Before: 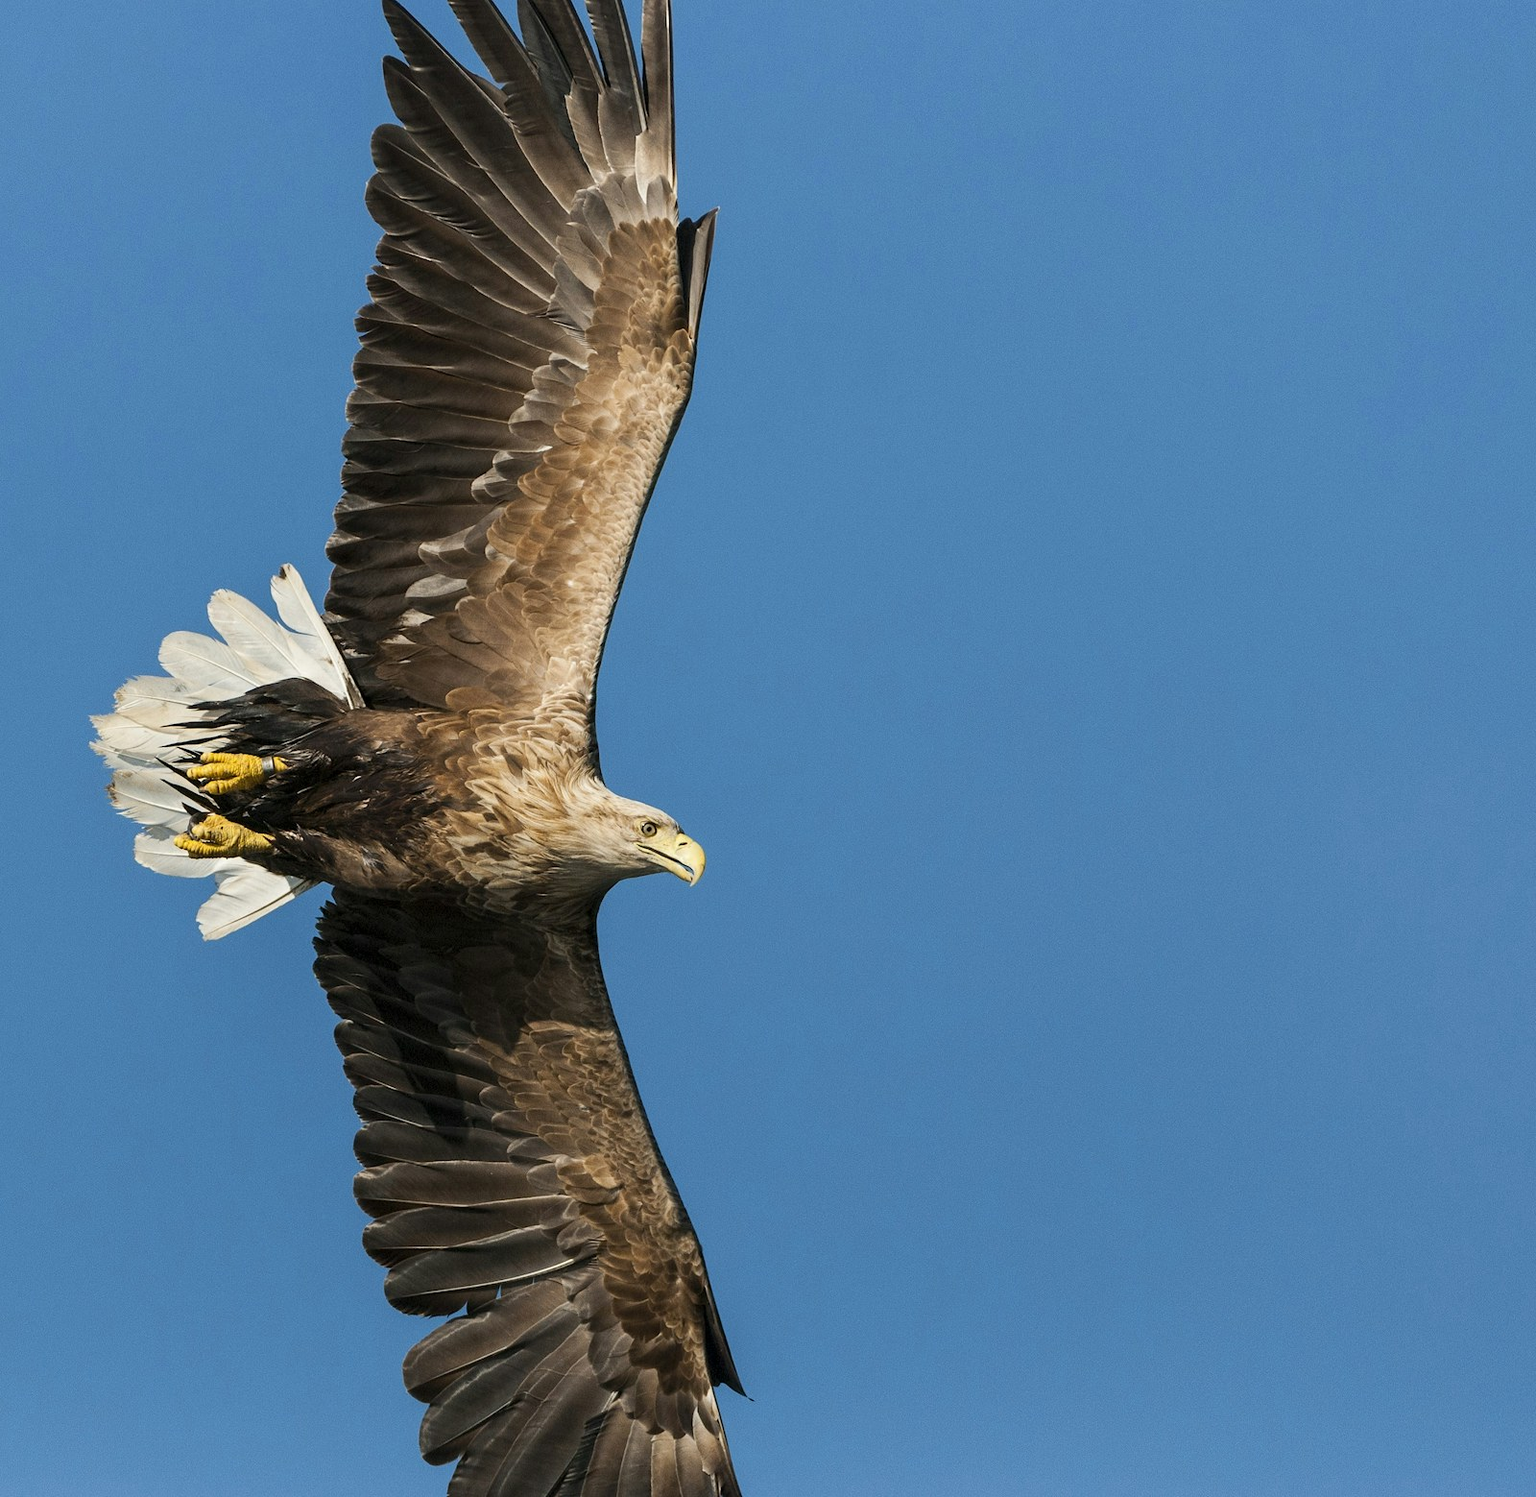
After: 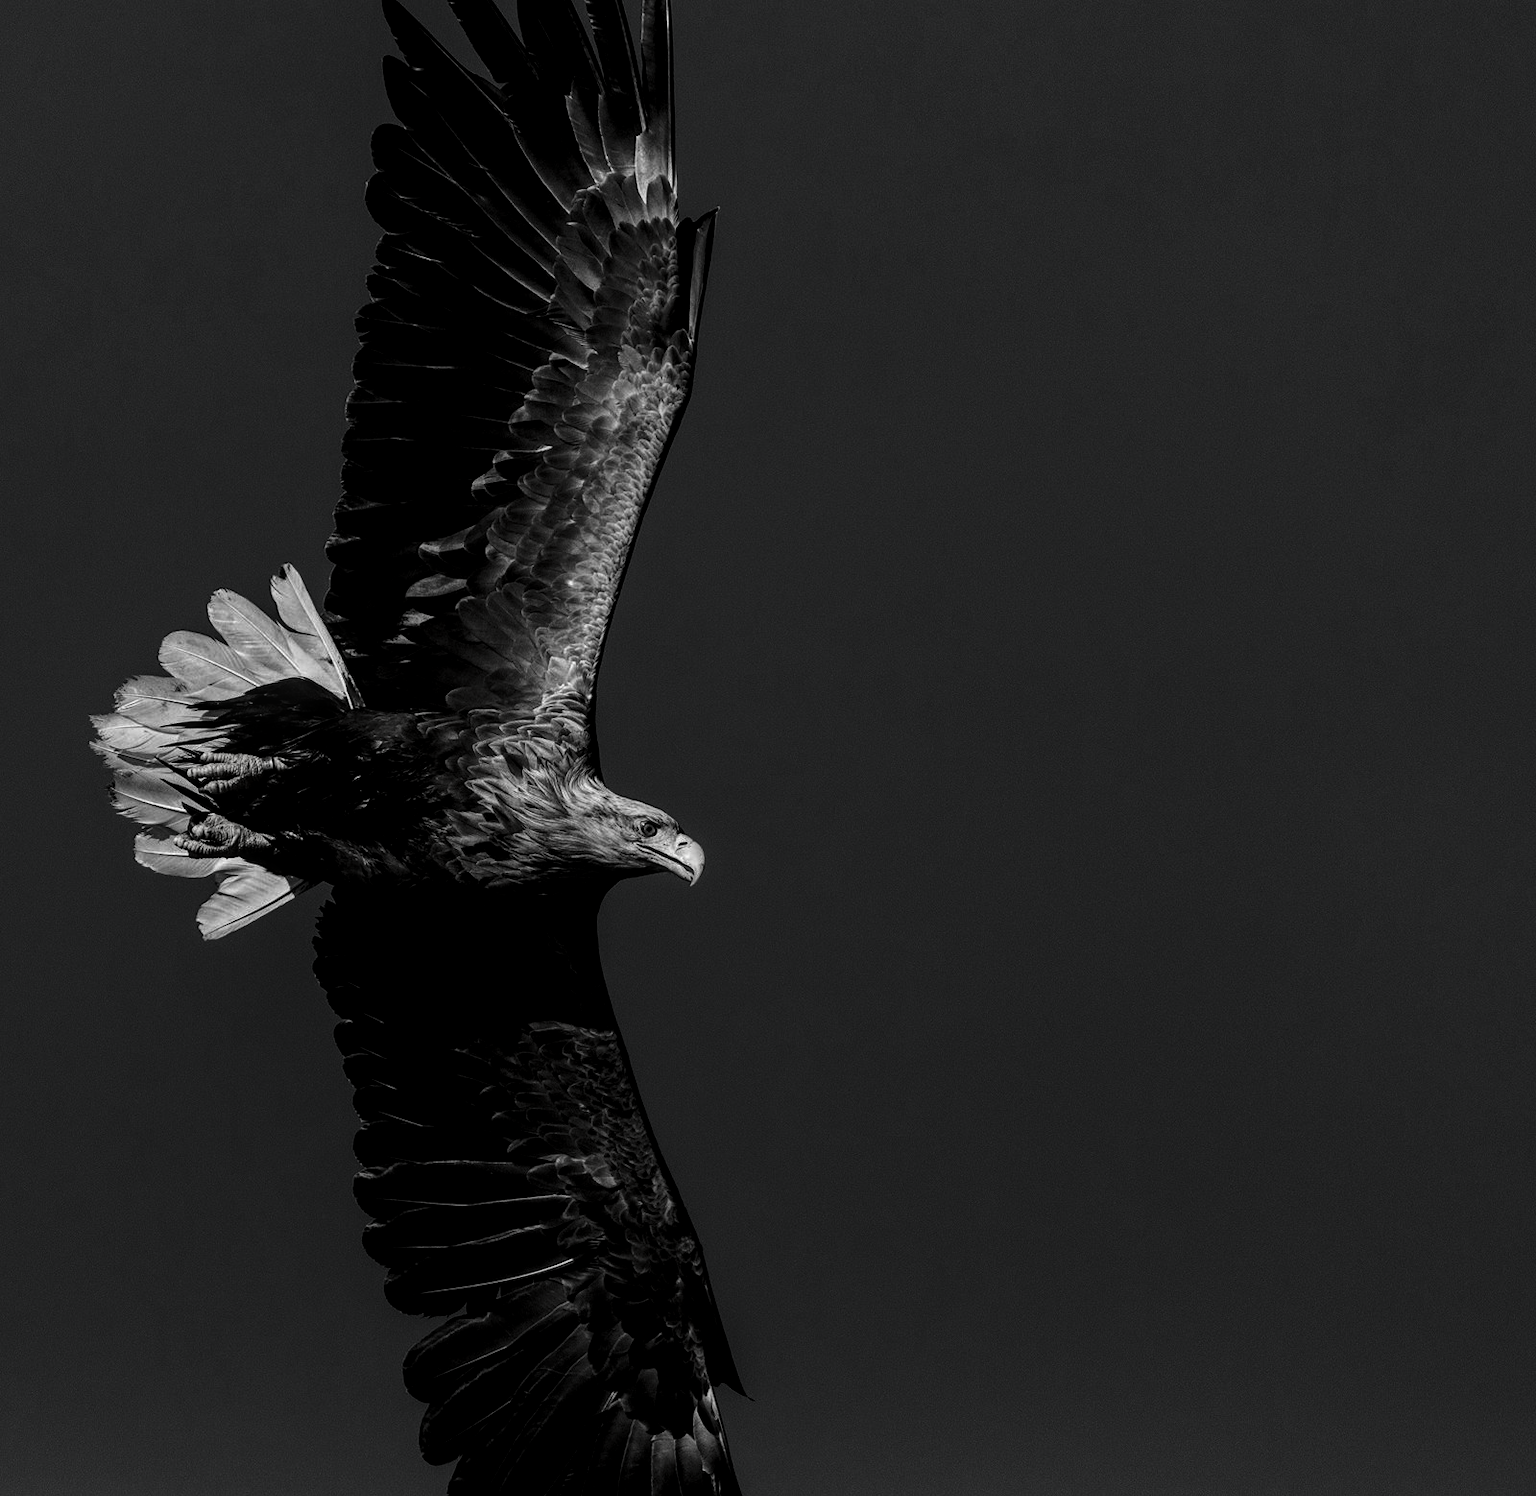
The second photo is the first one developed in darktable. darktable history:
contrast brightness saturation: contrast 0.019, brightness -0.998, saturation -0.988
local contrast: highlights 35%, detail 135%
